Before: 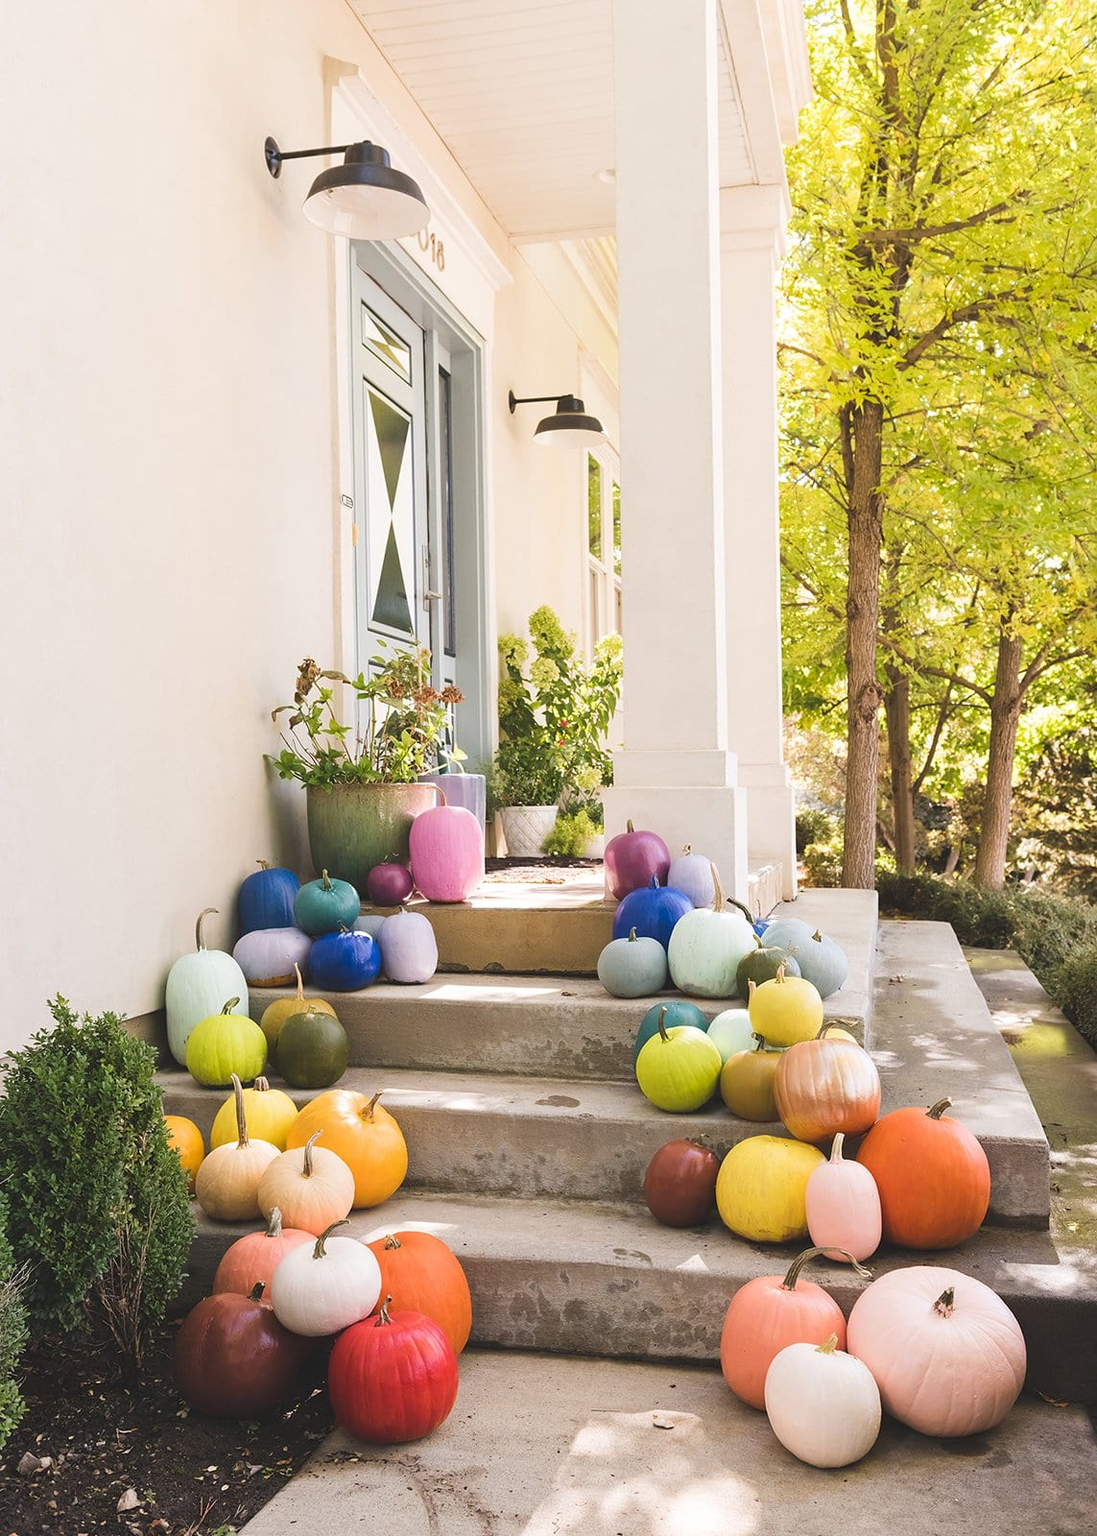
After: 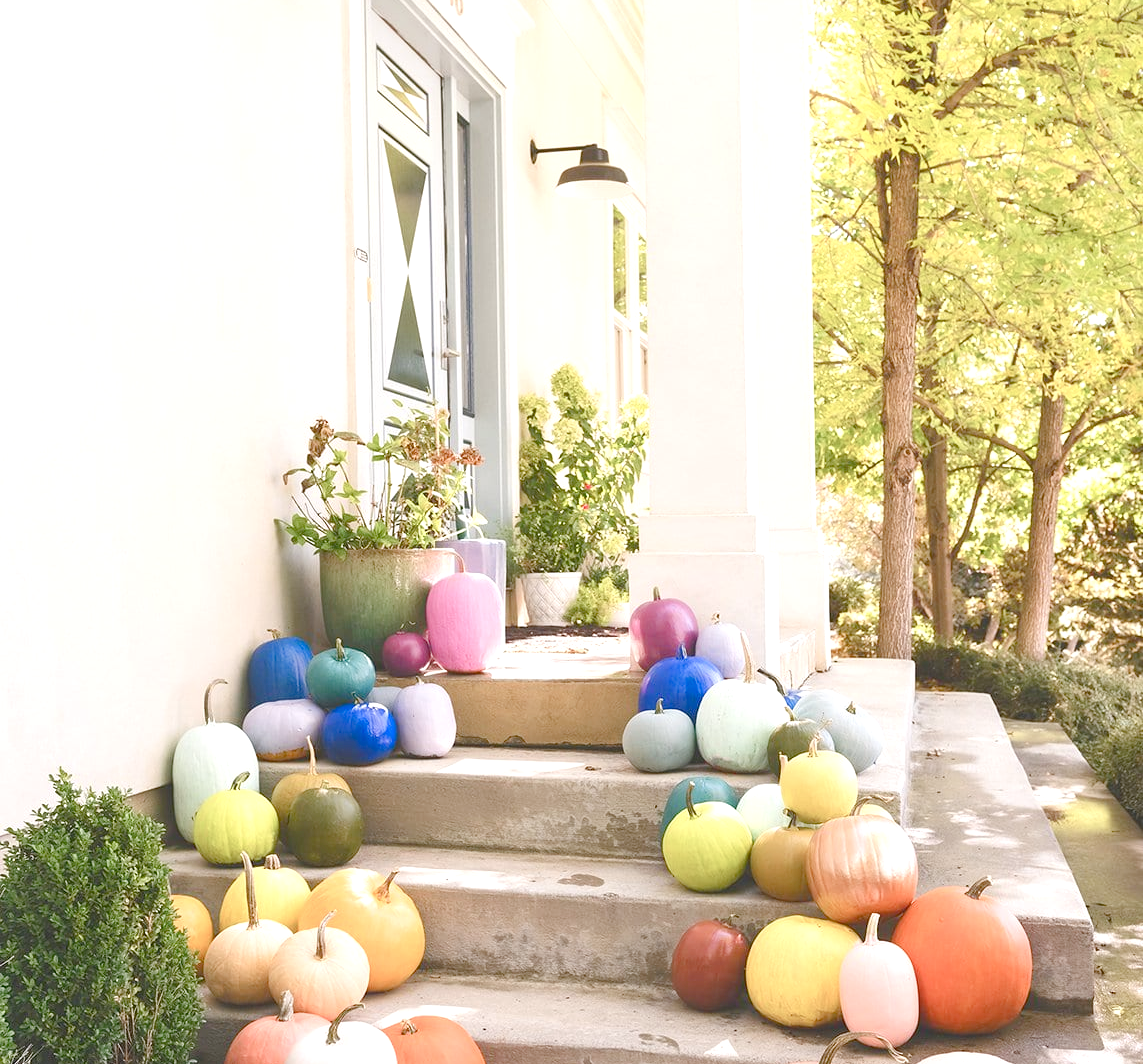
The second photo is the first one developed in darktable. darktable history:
crop: top 16.727%, bottom 16.727%
color balance rgb: shadows lift › chroma 1%, shadows lift › hue 113°, highlights gain › chroma 0.2%, highlights gain › hue 333°, perceptual saturation grading › global saturation 20%, perceptual saturation grading › highlights -50%, perceptual saturation grading › shadows 25%, contrast -20%
exposure: black level correction 0, exposure 1.1 EV, compensate exposure bias true, compensate highlight preservation false
tone equalizer: on, module defaults
